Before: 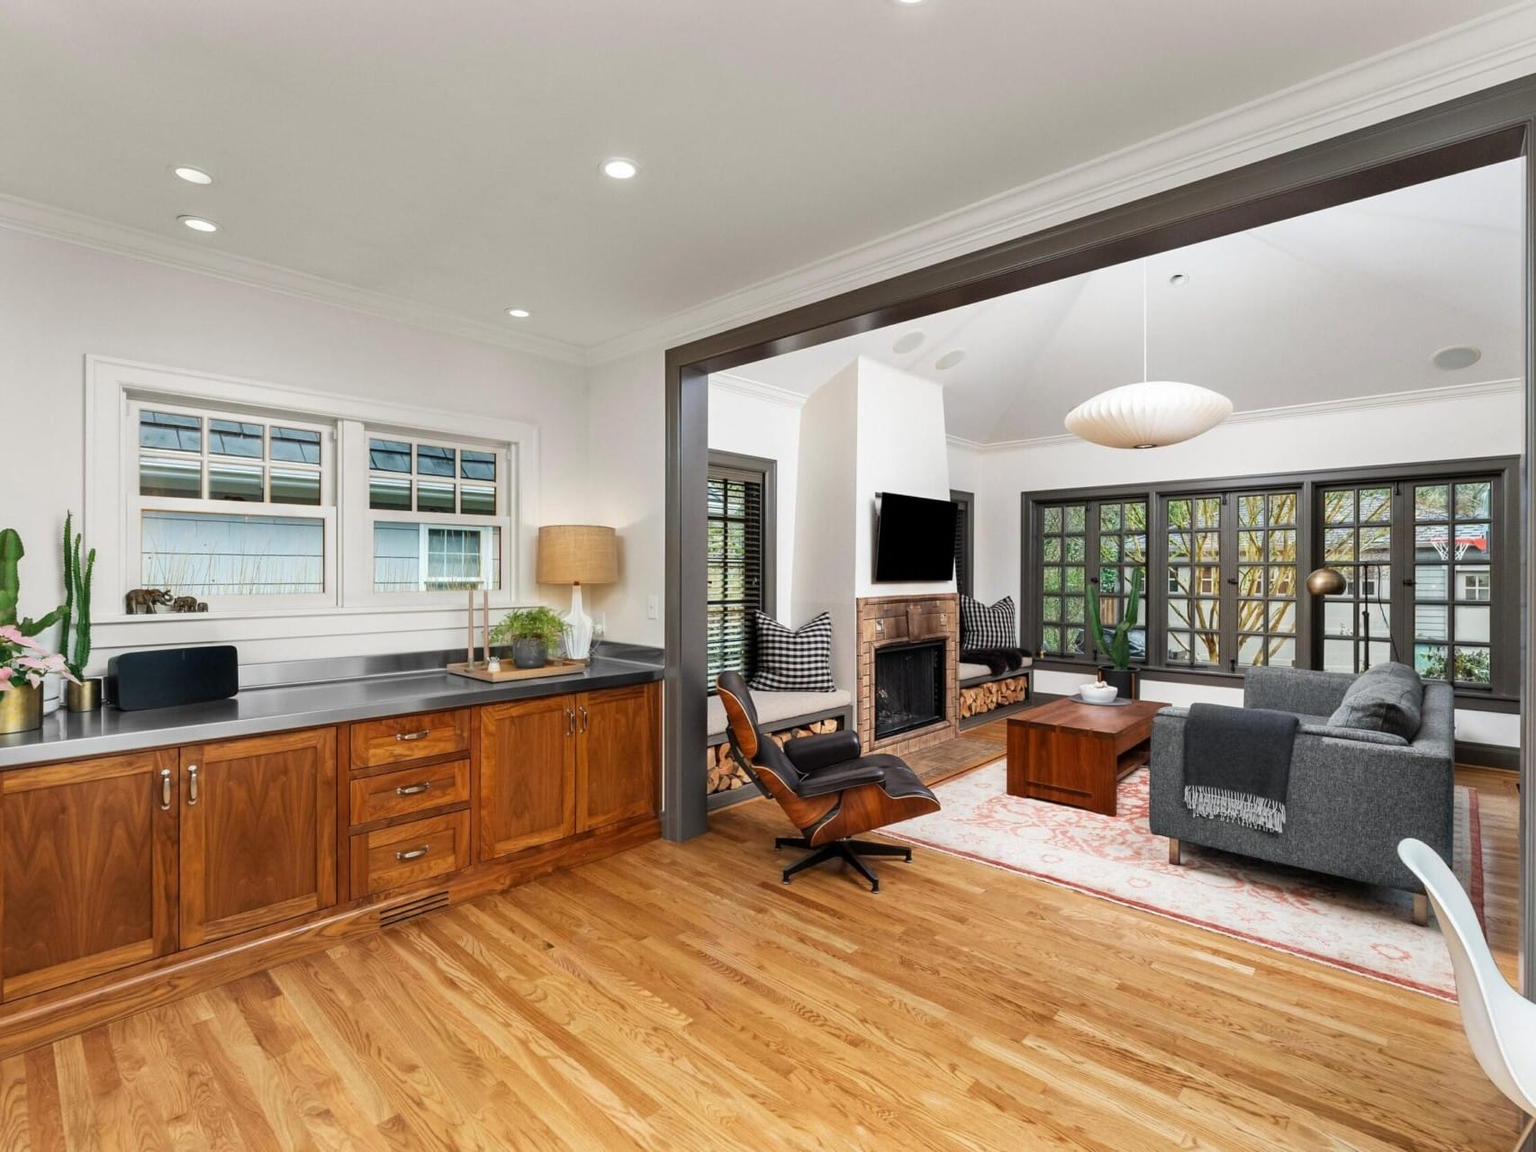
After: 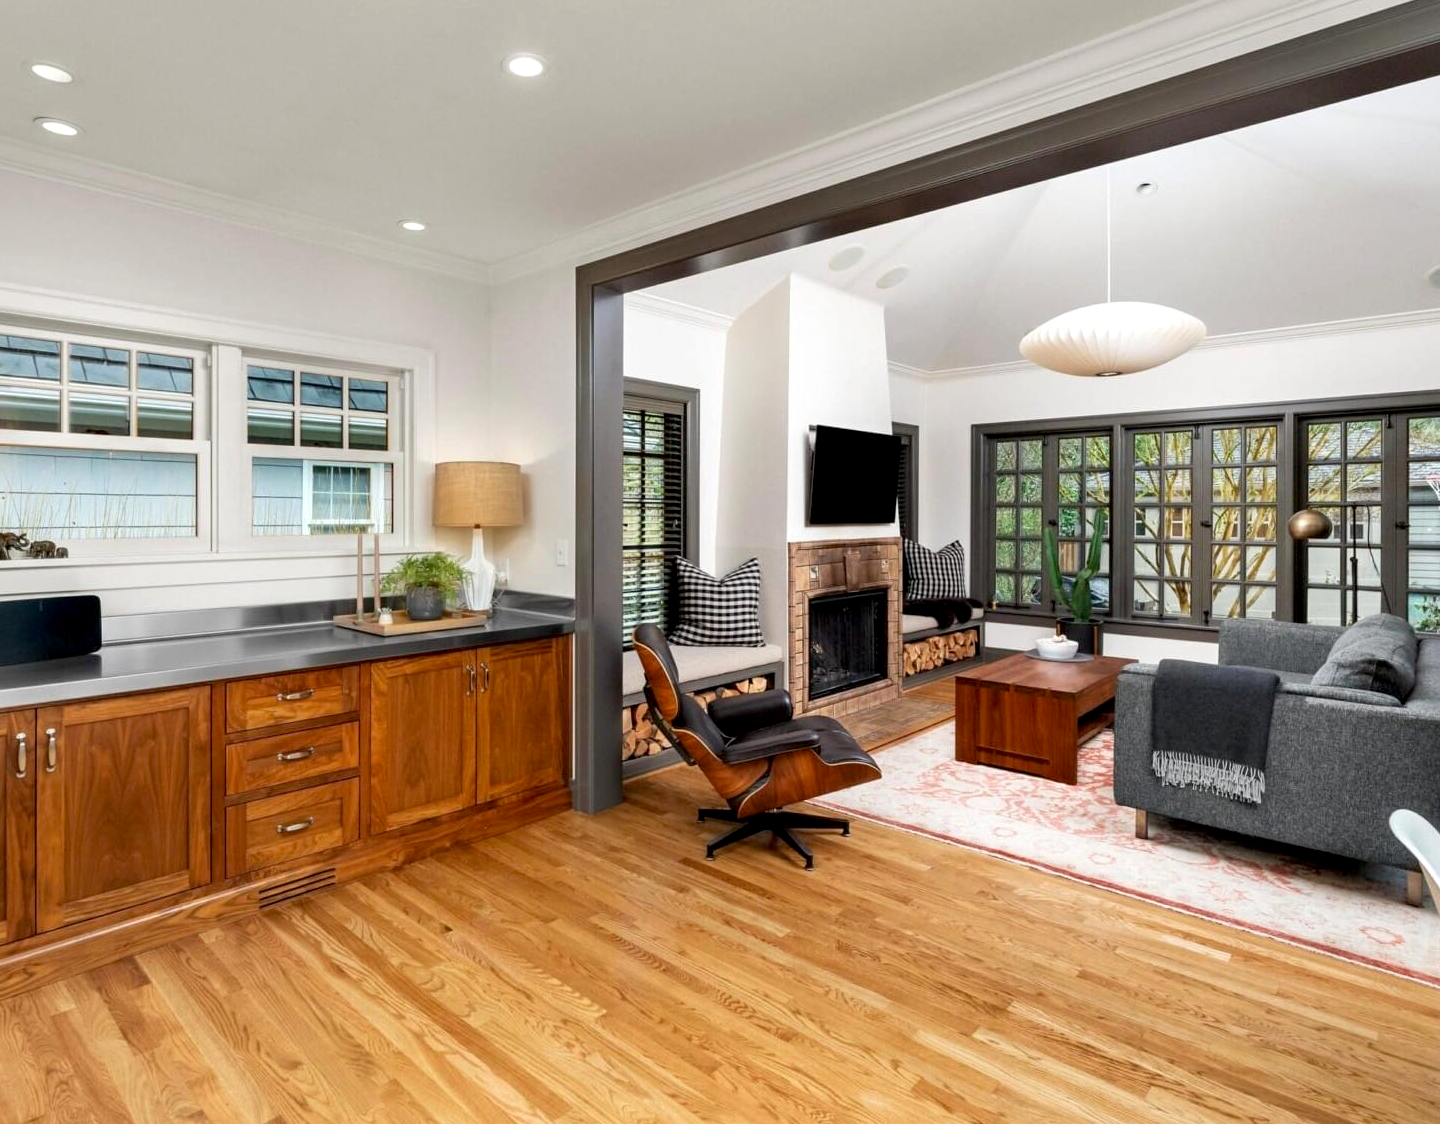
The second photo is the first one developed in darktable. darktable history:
crop and rotate: left 9.643%, top 9.565%, right 5.948%, bottom 2.554%
exposure: black level correction 0.007, exposure 0.16 EV, compensate highlight preservation false
